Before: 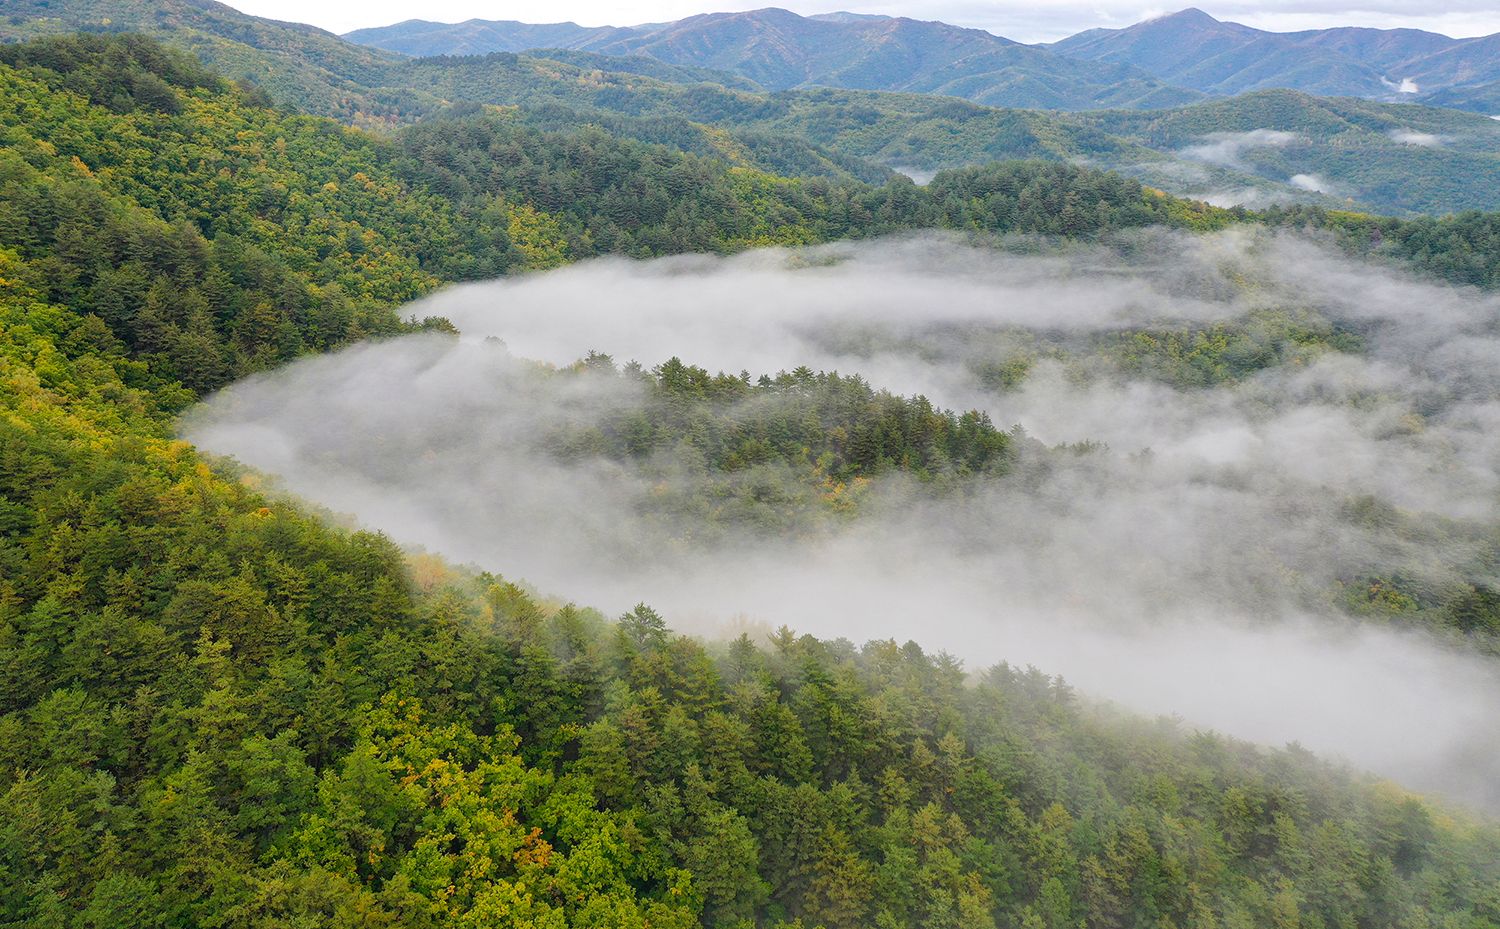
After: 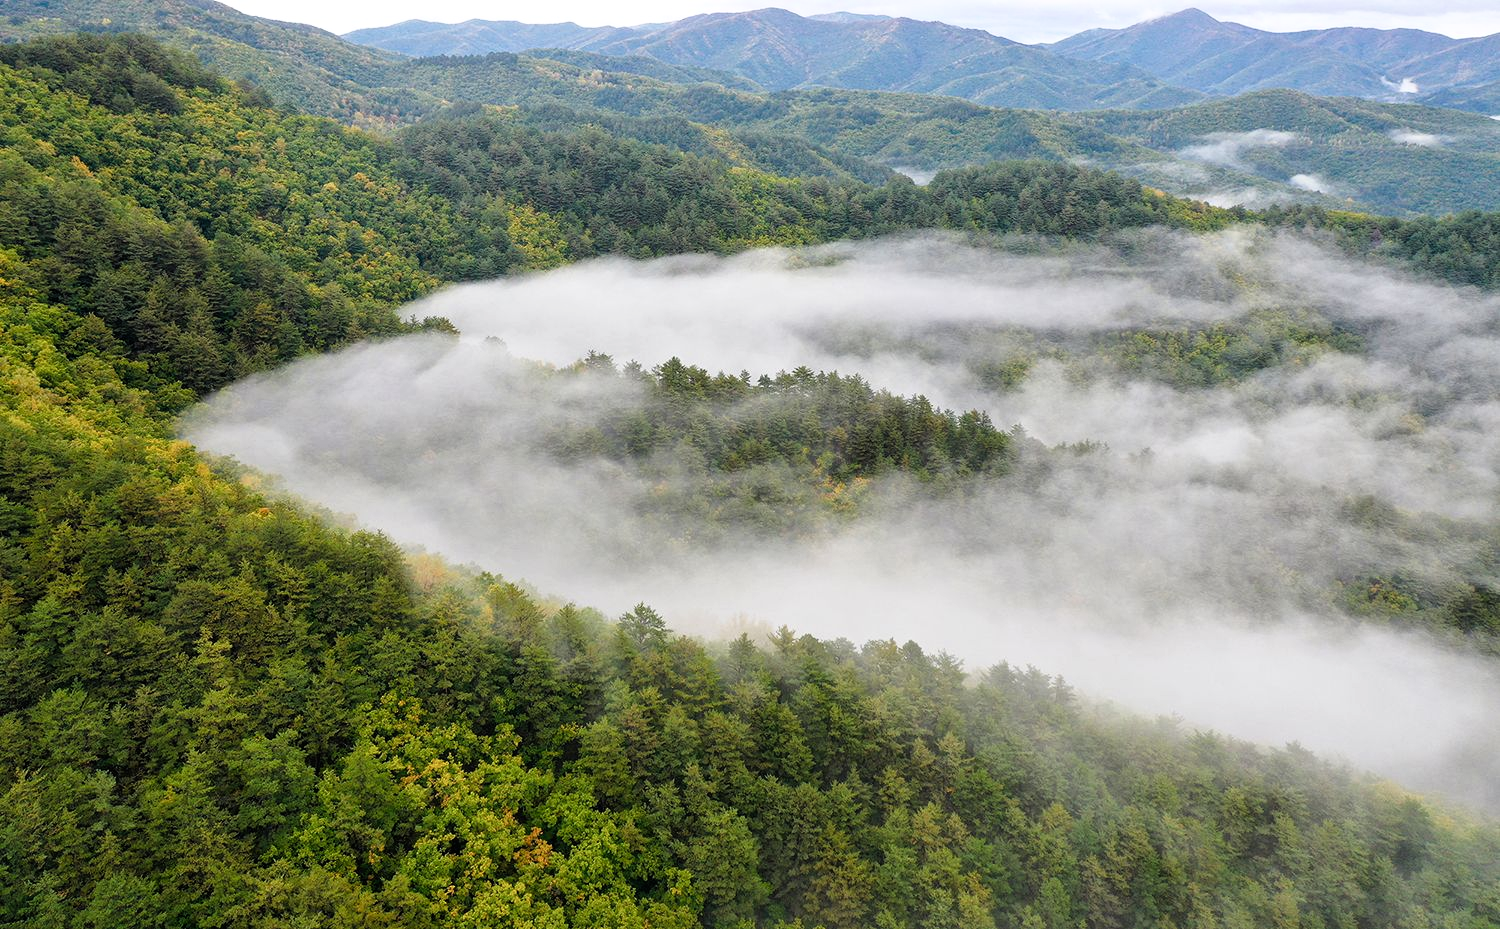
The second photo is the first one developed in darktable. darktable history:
filmic rgb: black relative exposure -8.01 EV, white relative exposure 2.45 EV, hardness 6.4
